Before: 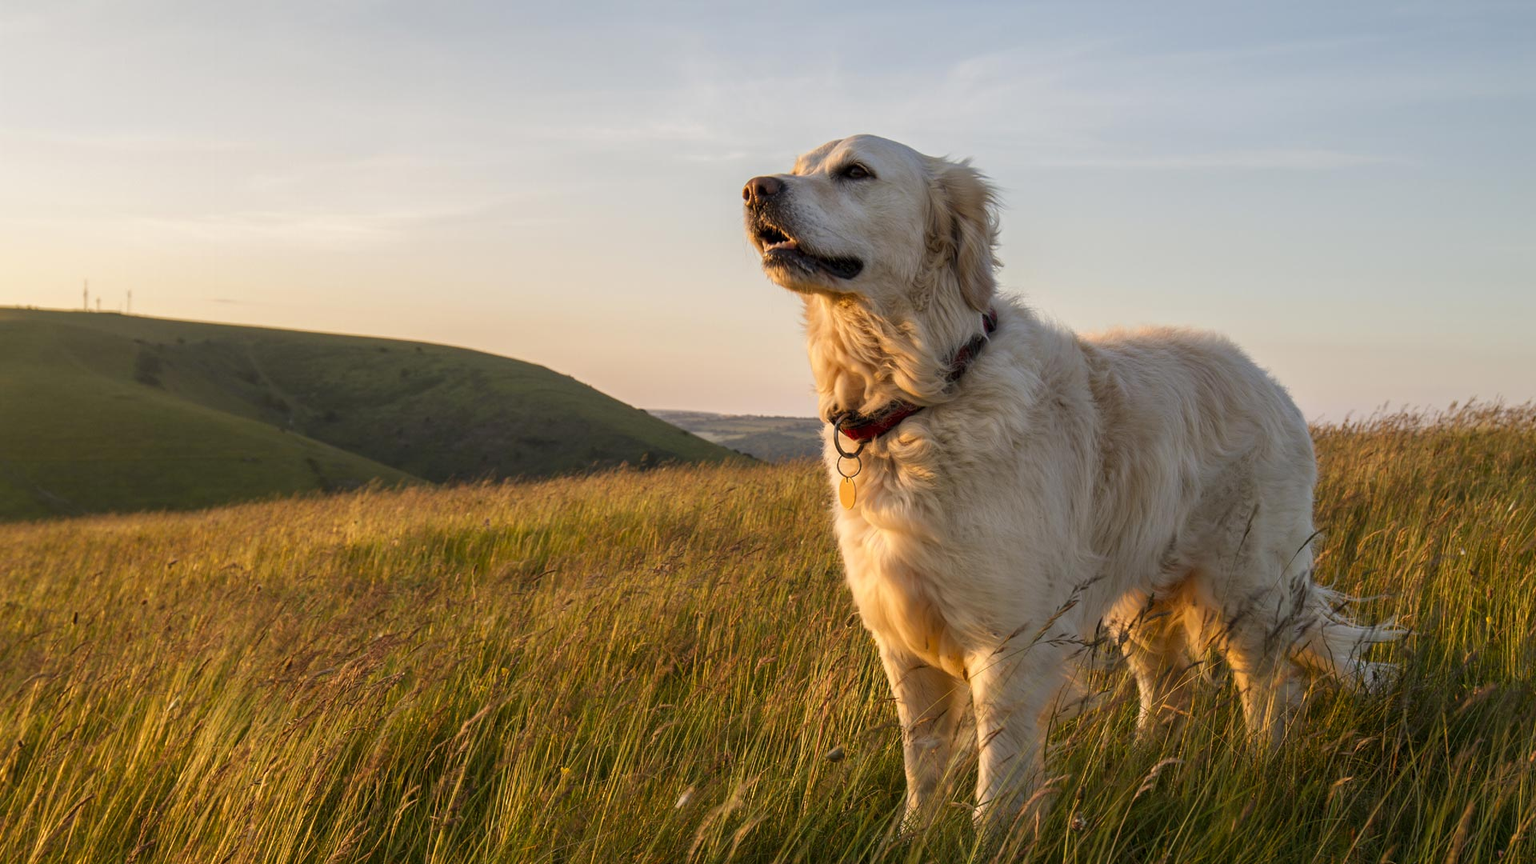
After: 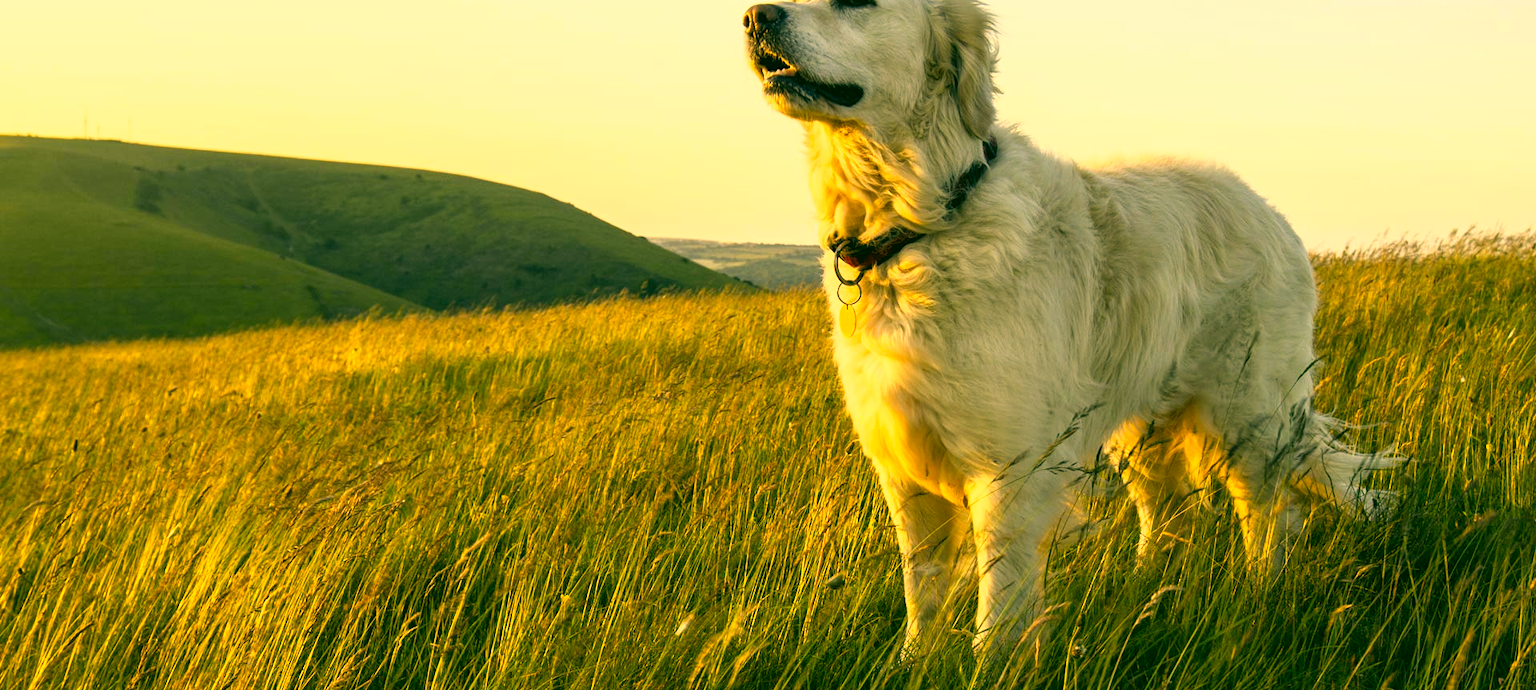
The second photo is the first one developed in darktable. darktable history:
crop and rotate: top 20.084%
tone curve: curves: ch0 [(0, 0) (0.003, 0.028) (0.011, 0.028) (0.025, 0.026) (0.044, 0.036) (0.069, 0.06) (0.1, 0.101) (0.136, 0.15) (0.177, 0.203) (0.224, 0.271) (0.277, 0.345) (0.335, 0.422) (0.399, 0.515) (0.468, 0.611) (0.543, 0.716) (0.623, 0.826) (0.709, 0.942) (0.801, 0.992) (0.898, 1) (1, 1)], color space Lab, linked channels, preserve colors none
color correction: highlights a* 5.66, highlights b* 33.44, shadows a* -25.96, shadows b* 3.92
